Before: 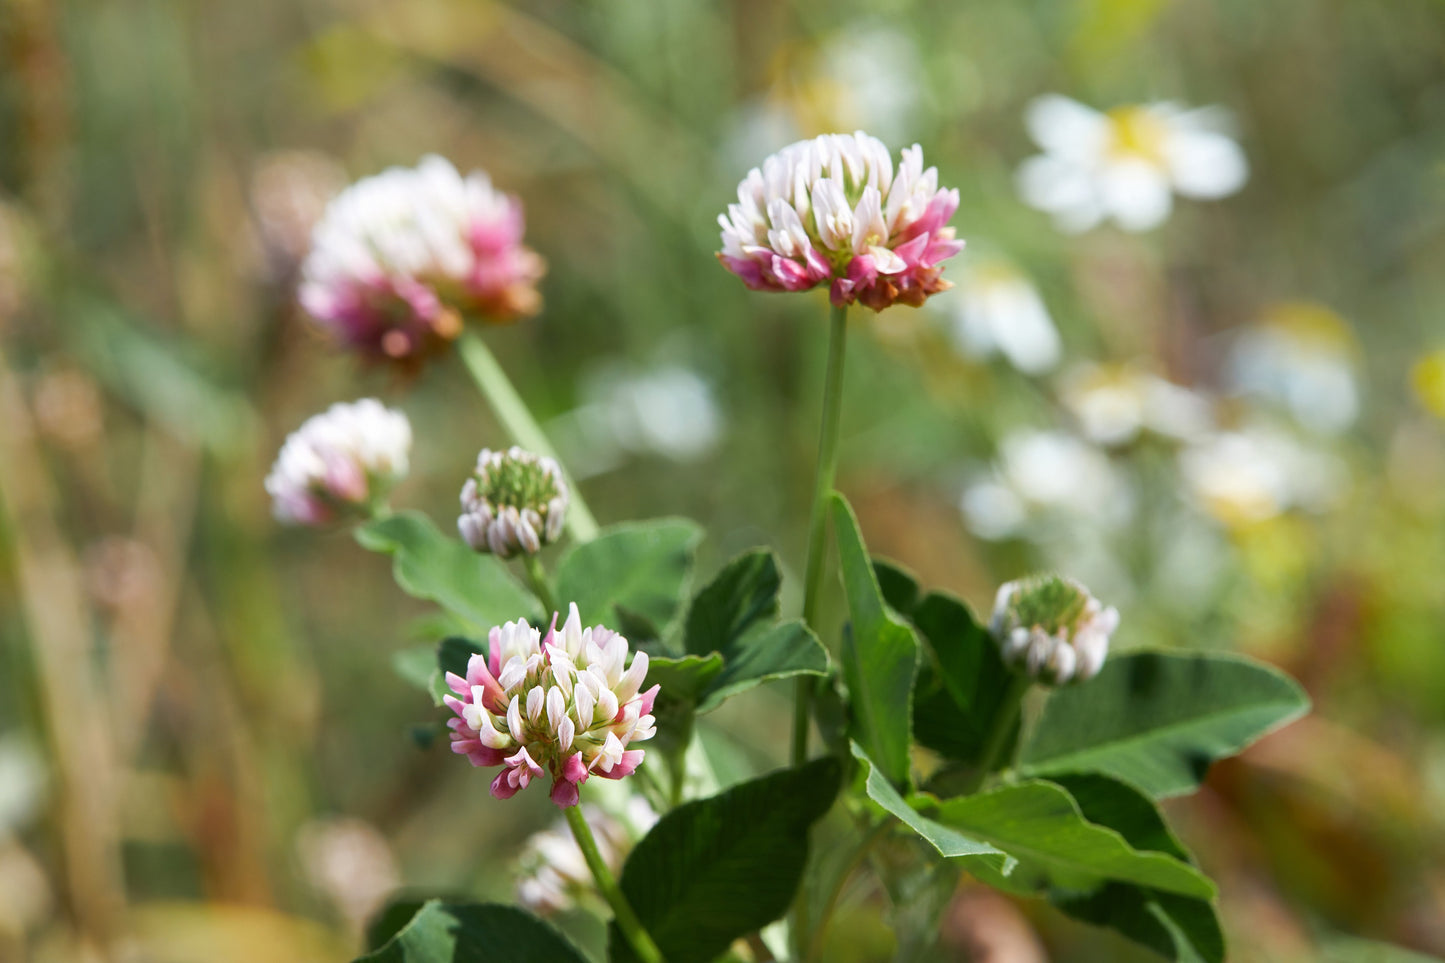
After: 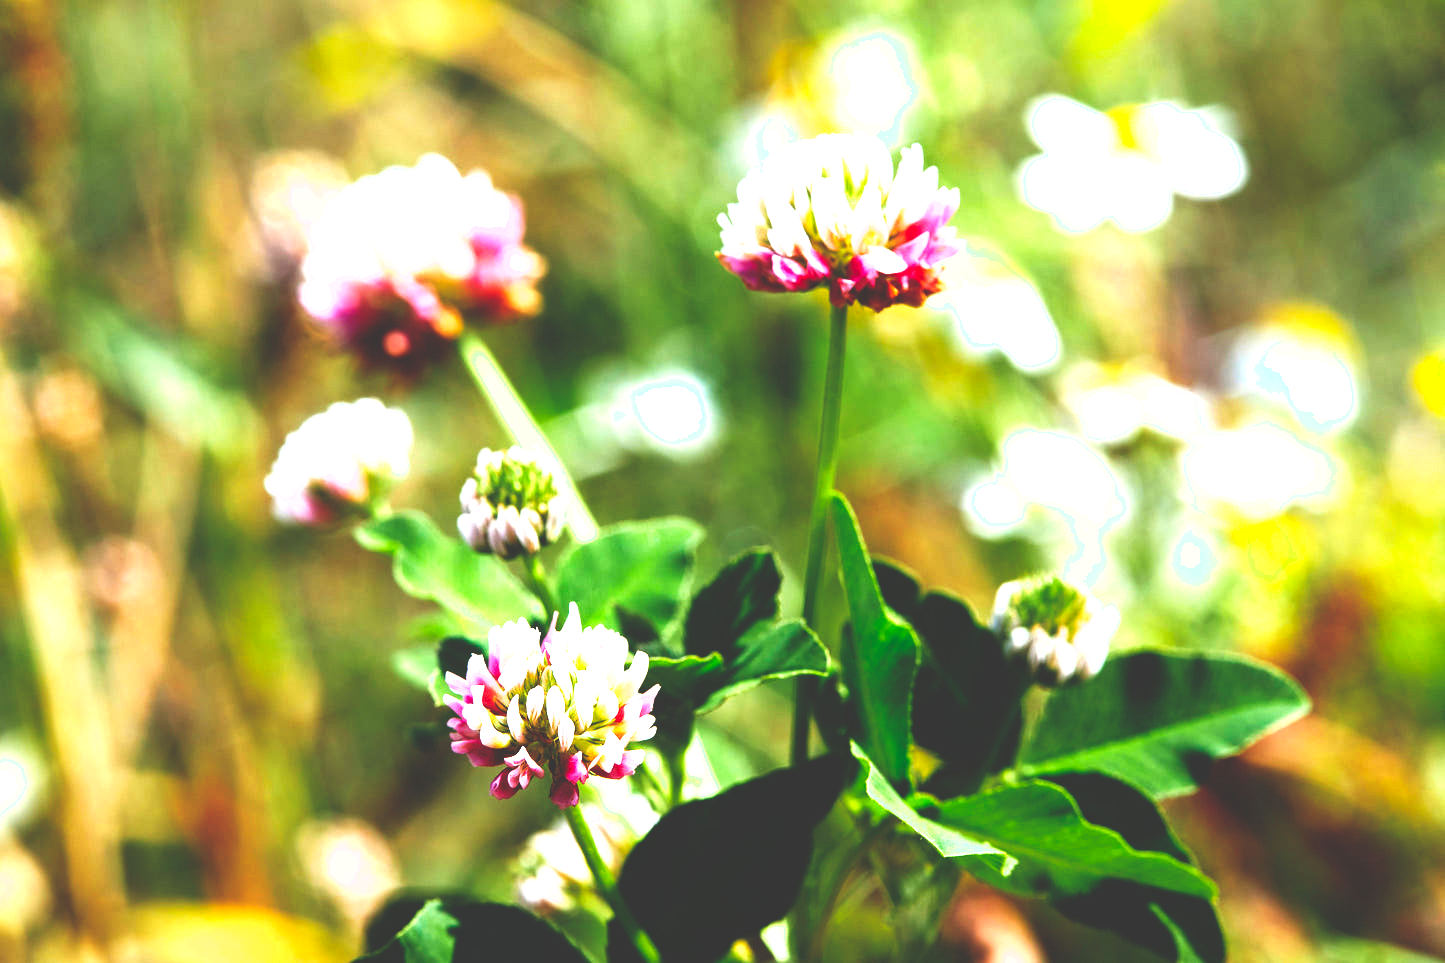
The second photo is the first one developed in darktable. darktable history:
base curve: curves: ch0 [(0, 0.036) (0.083, 0.04) (0.804, 1)], preserve colors none
exposure: black level correction 0, exposure 1.125 EV, compensate exposure bias true, compensate highlight preservation false
